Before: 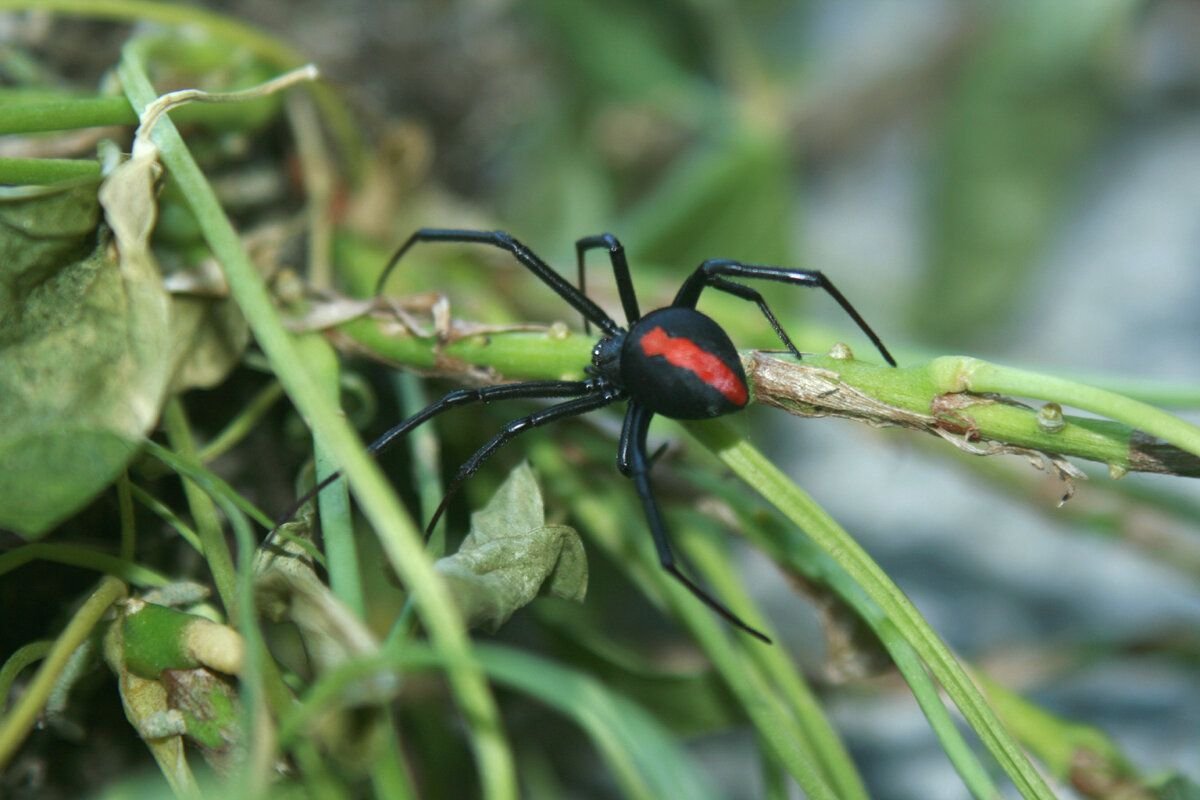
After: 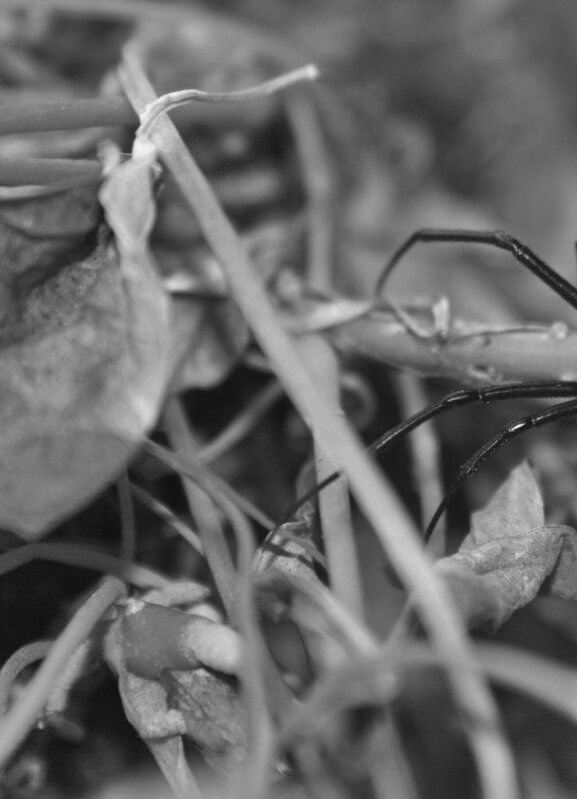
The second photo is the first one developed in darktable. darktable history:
crop and rotate: left 0.028%, top 0%, right 51.861%
color zones: curves: ch0 [(0, 0.613) (0.01, 0.613) (0.245, 0.448) (0.498, 0.529) (0.642, 0.665) (0.879, 0.777) (0.99, 0.613)]; ch1 [(0, 0) (0.143, 0) (0.286, 0) (0.429, 0) (0.571, 0) (0.714, 0) (0.857, 0)]
shadows and highlights: radius 122.69, shadows 99.97, white point adjustment -2.94, highlights -98, soften with gaussian
